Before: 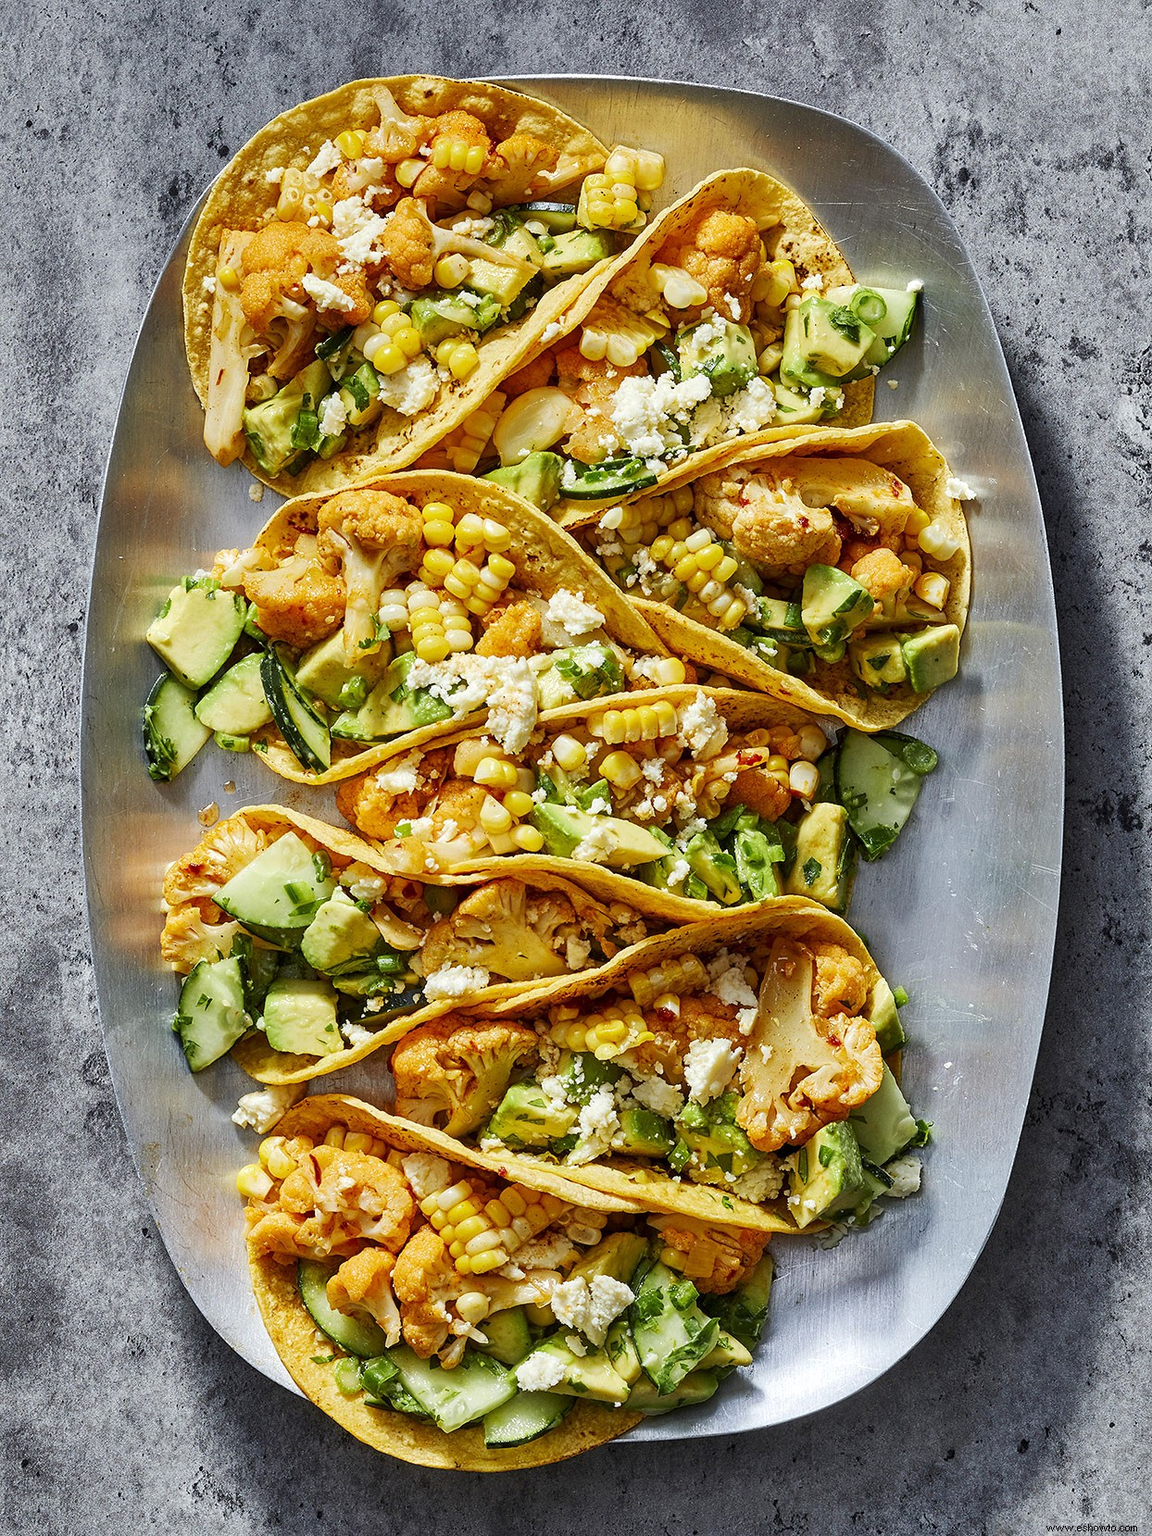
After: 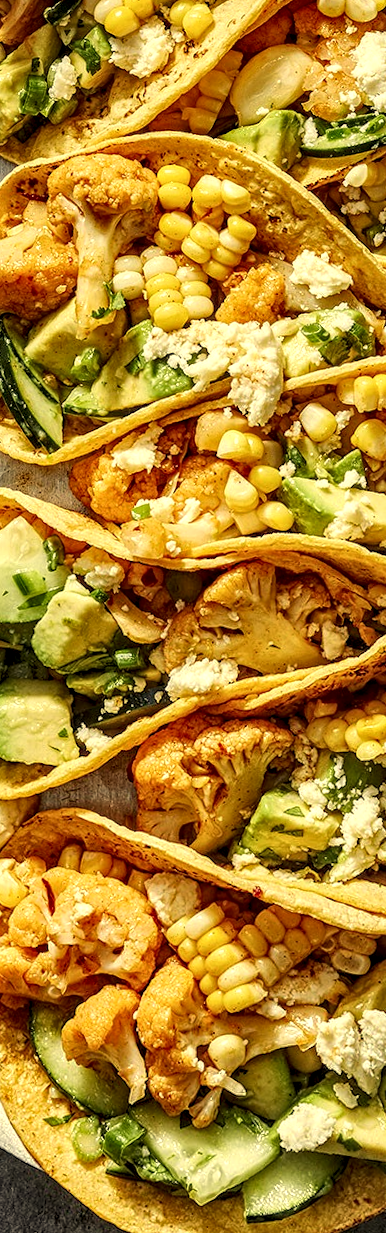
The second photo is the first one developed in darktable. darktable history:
white balance: red 1.08, blue 0.791
crop and rotate: left 21.77%, top 18.528%, right 44.676%, bottom 2.997%
rotate and perspective: rotation -1.68°, lens shift (vertical) -0.146, crop left 0.049, crop right 0.912, crop top 0.032, crop bottom 0.96
local contrast: detail 154%
